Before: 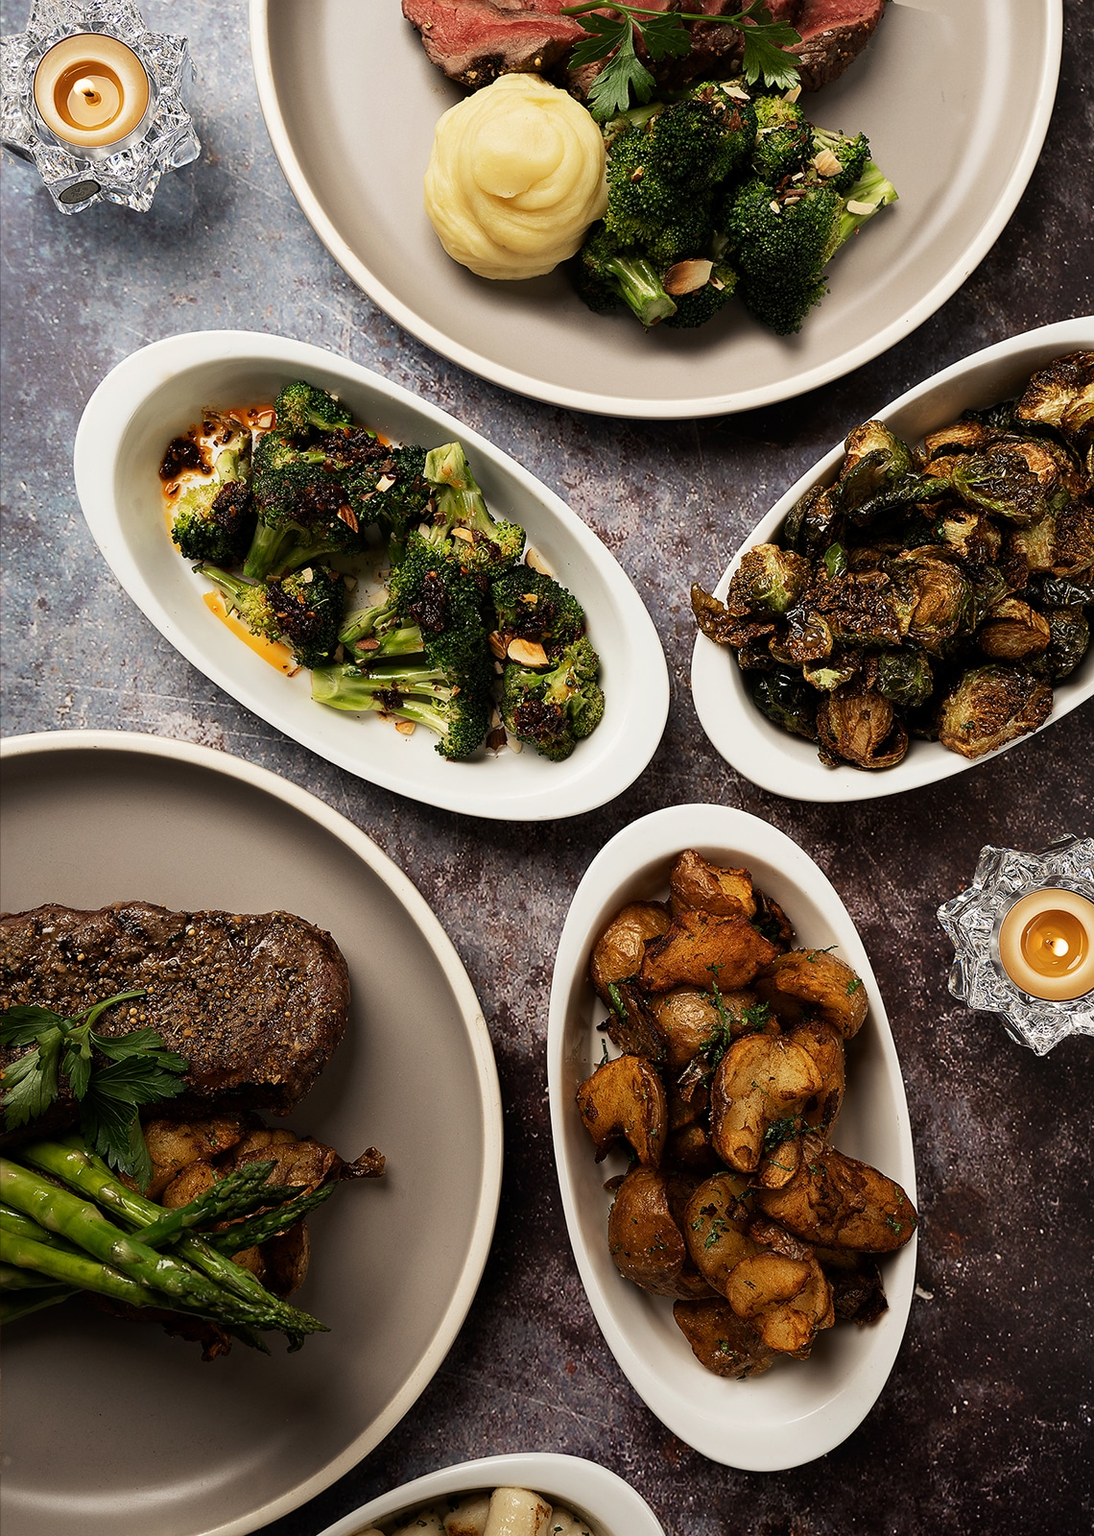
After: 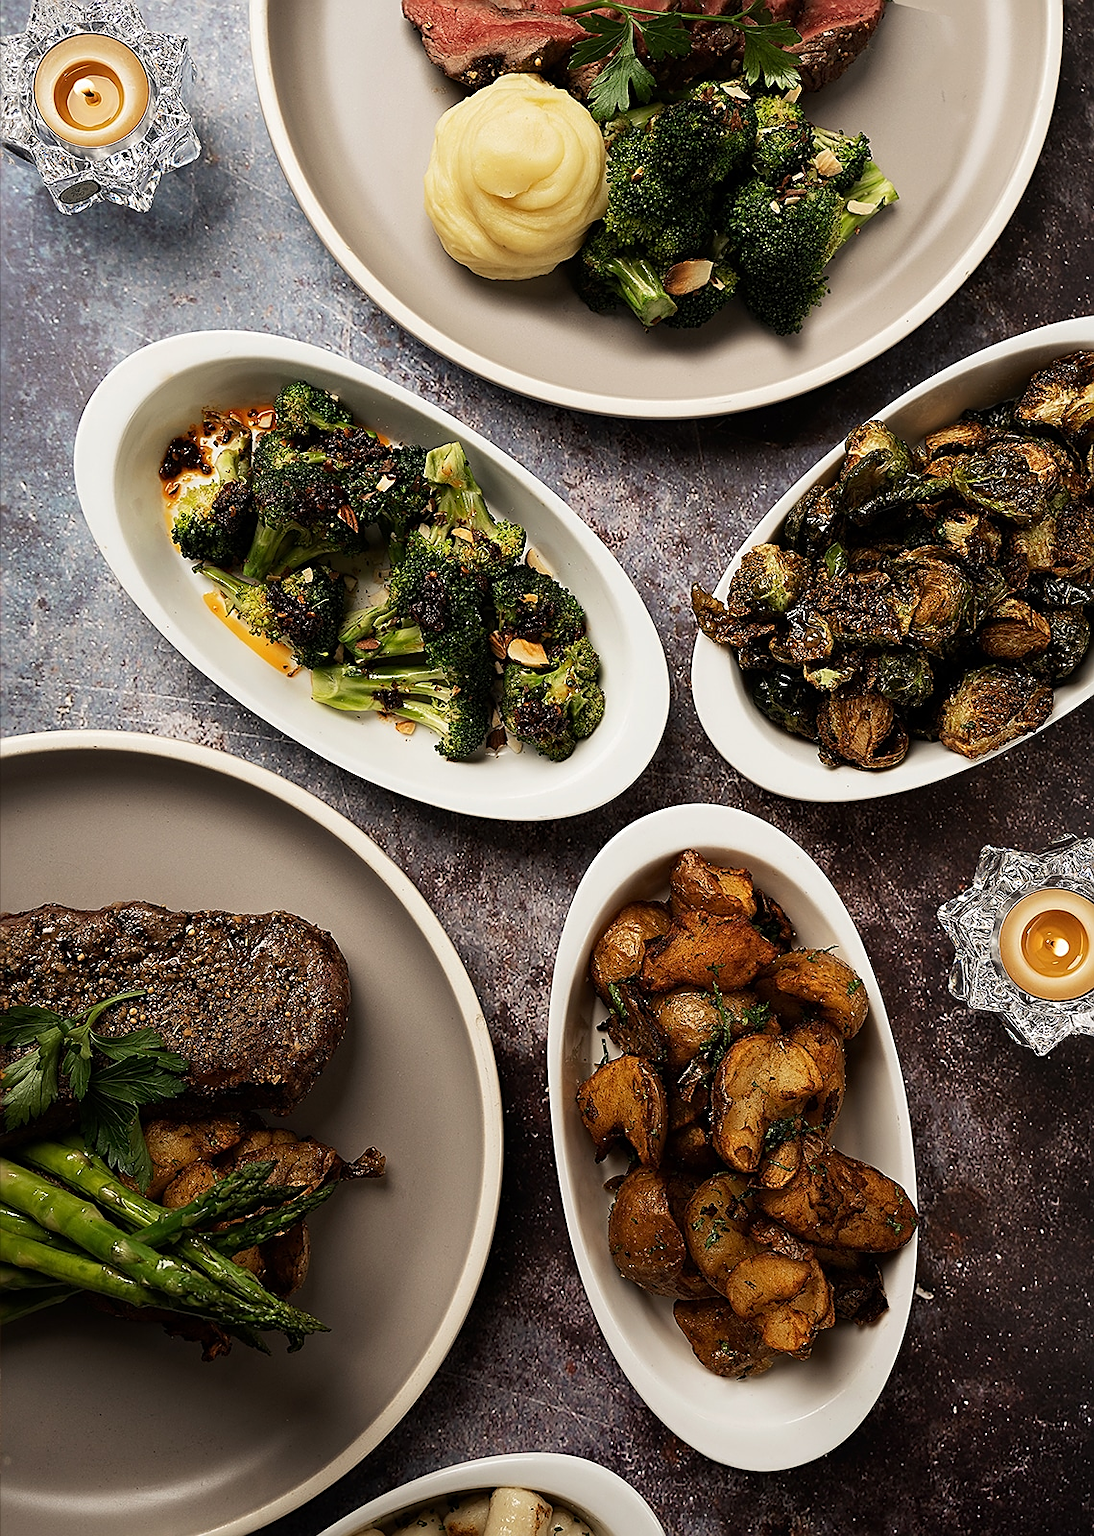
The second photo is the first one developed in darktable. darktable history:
sharpen: amount 0.54
